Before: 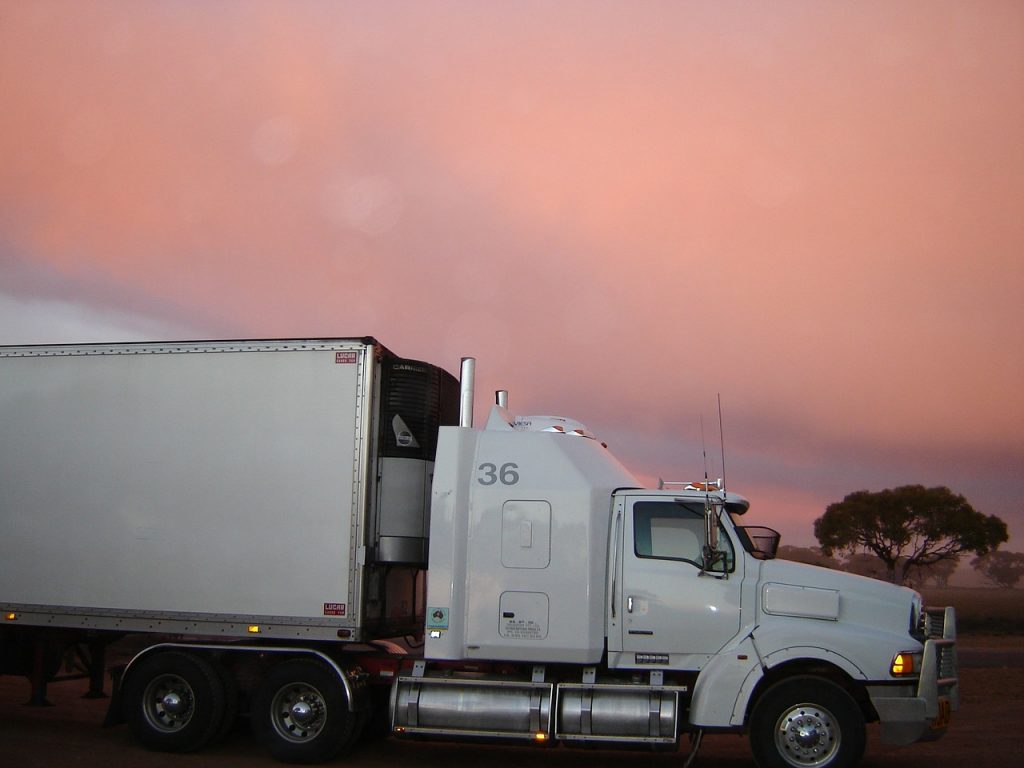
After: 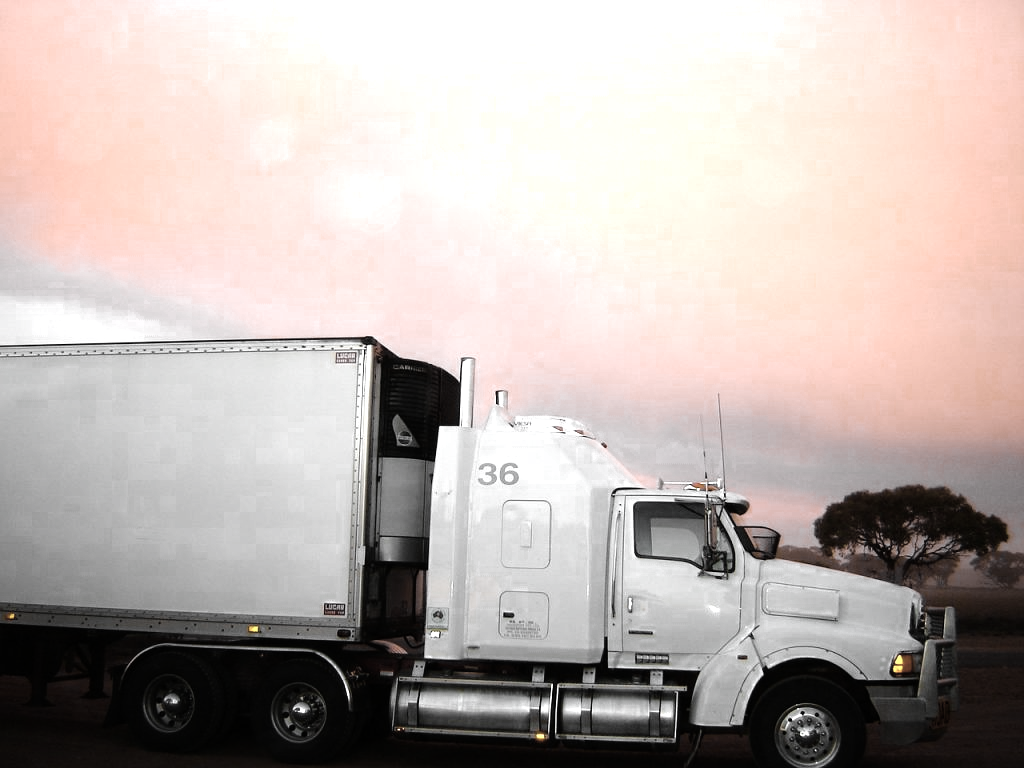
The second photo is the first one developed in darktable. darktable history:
color balance rgb: linear chroma grading › global chroma 15.096%, perceptual saturation grading › global saturation 31.304%
tone equalizer: -8 EV -1.09 EV, -7 EV -1.05 EV, -6 EV -0.829 EV, -5 EV -0.561 EV, -3 EV 0.556 EV, -2 EV 0.895 EV, -1 EV 1 EV, +0 EV 1.07 EV
color zones: curves: ch0 [(0, 0.613) (0.01, 0.613) (0.245, 0.448) (0.498, 0.529) (0.642, 0.665) (0.879, 0.777) (0.99, 0.613)]; ch1 [(0, 0.035) (0.121, 0.189) (0.259, 0.197) (0.415, 0.061) (0.589, 0.022) (0.732, 0.022) (0.857, 0.026) (0.991, 0.053)]
